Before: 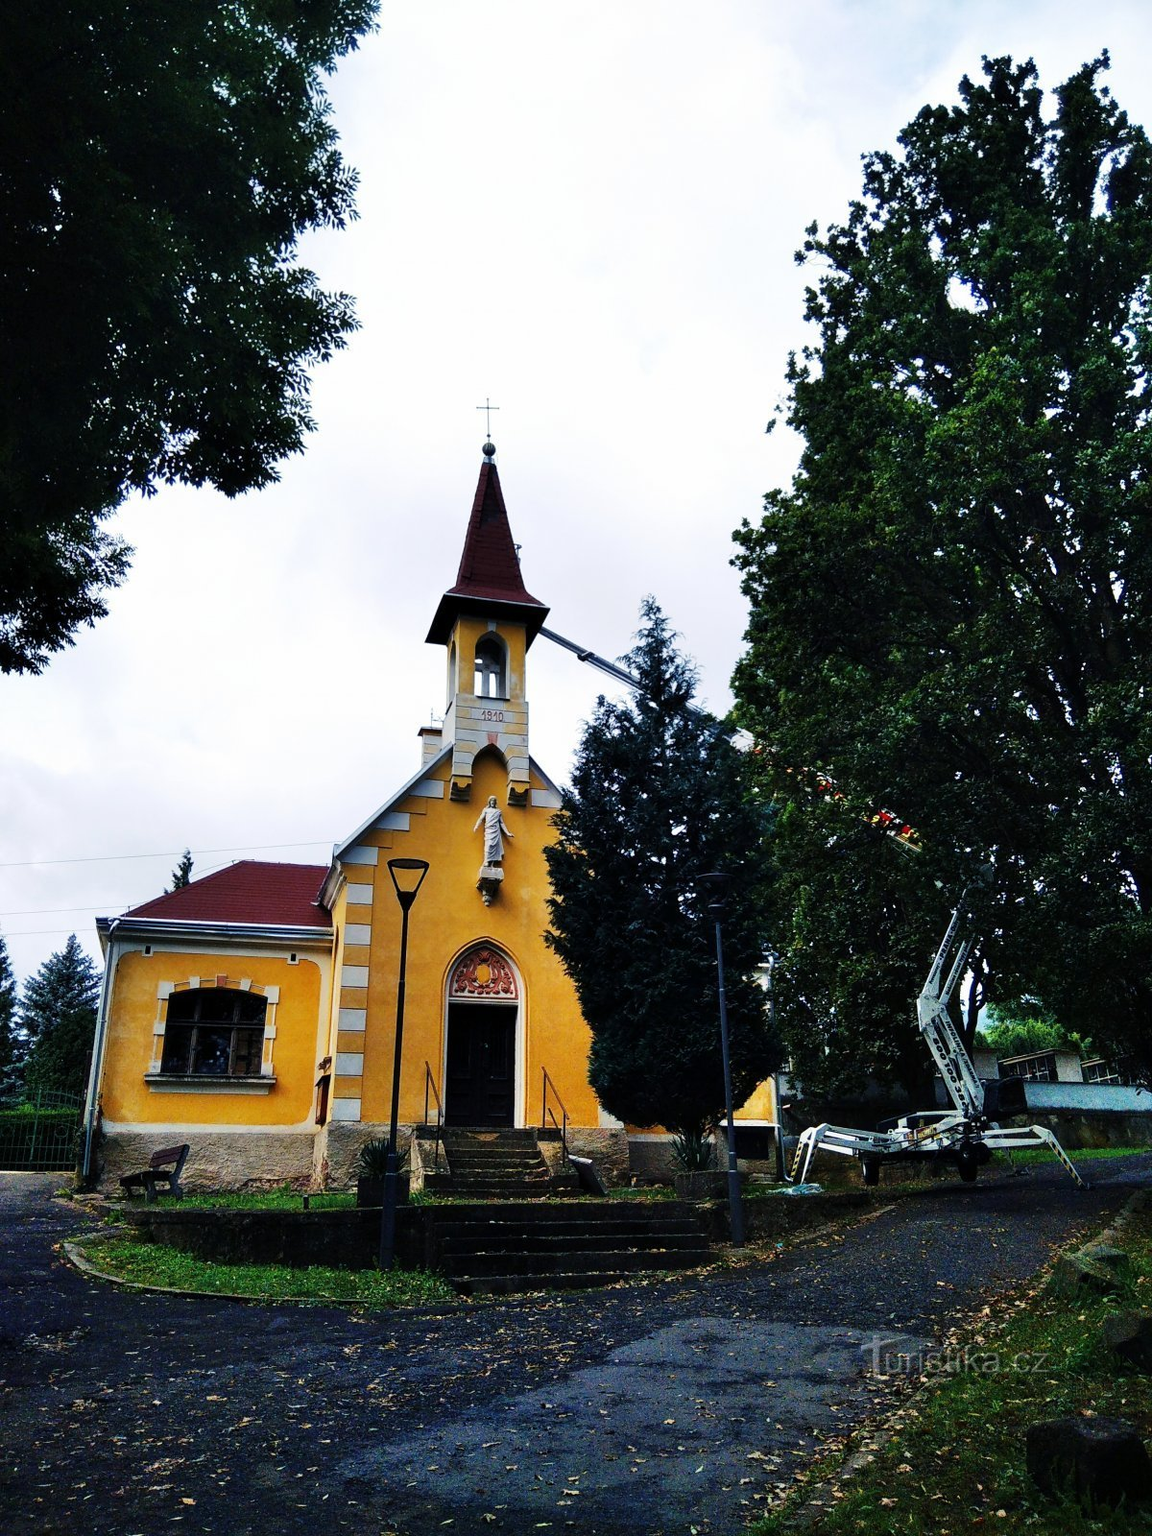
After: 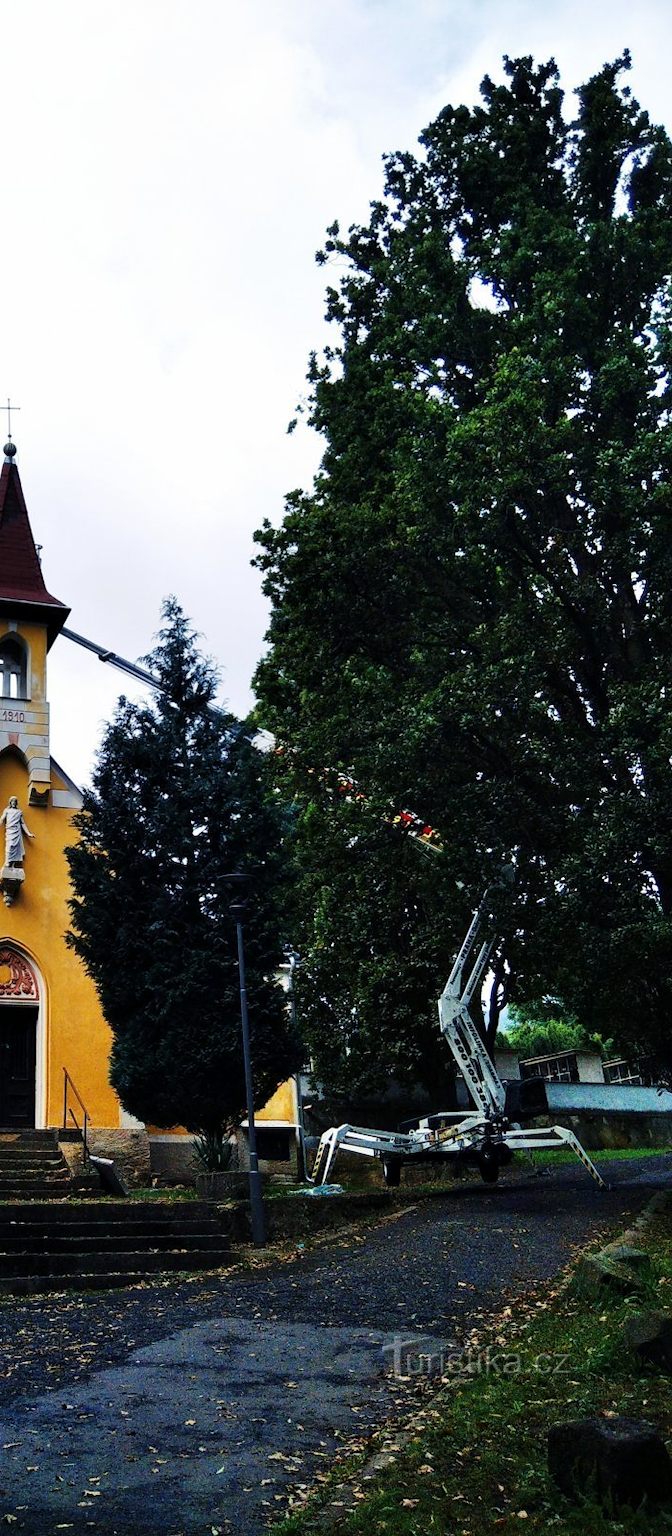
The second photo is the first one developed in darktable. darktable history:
local contrast: mode bilateral grid, contrast 11, coarseness 24, detail 115%, midtone range 0.2
crop: left 41.584%
